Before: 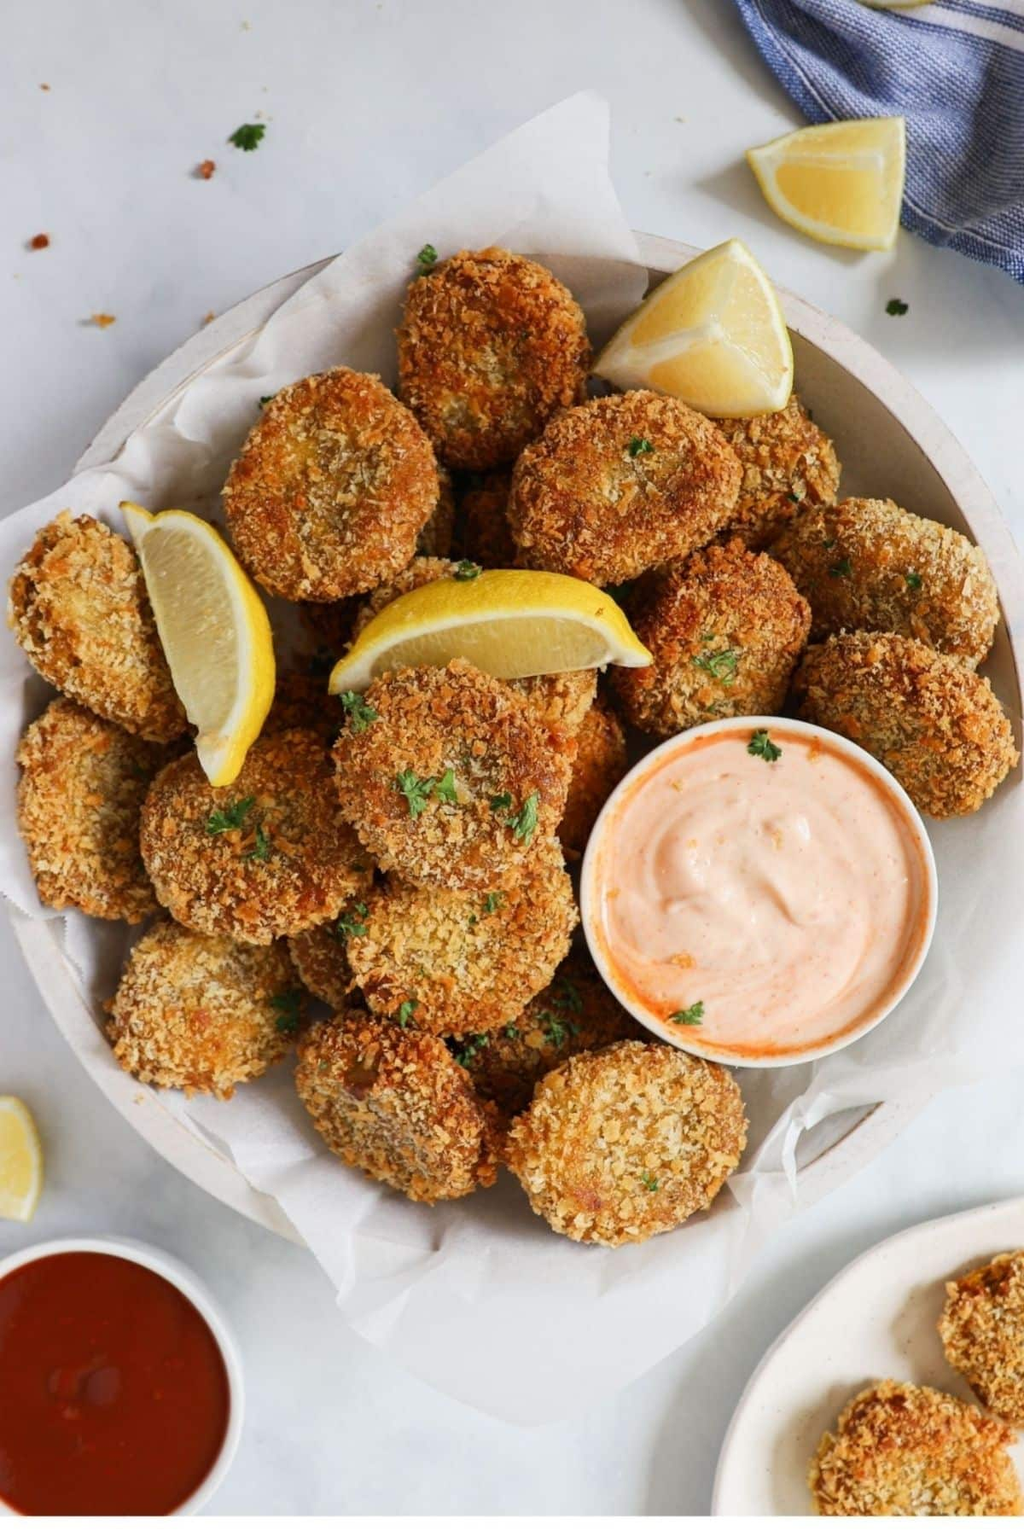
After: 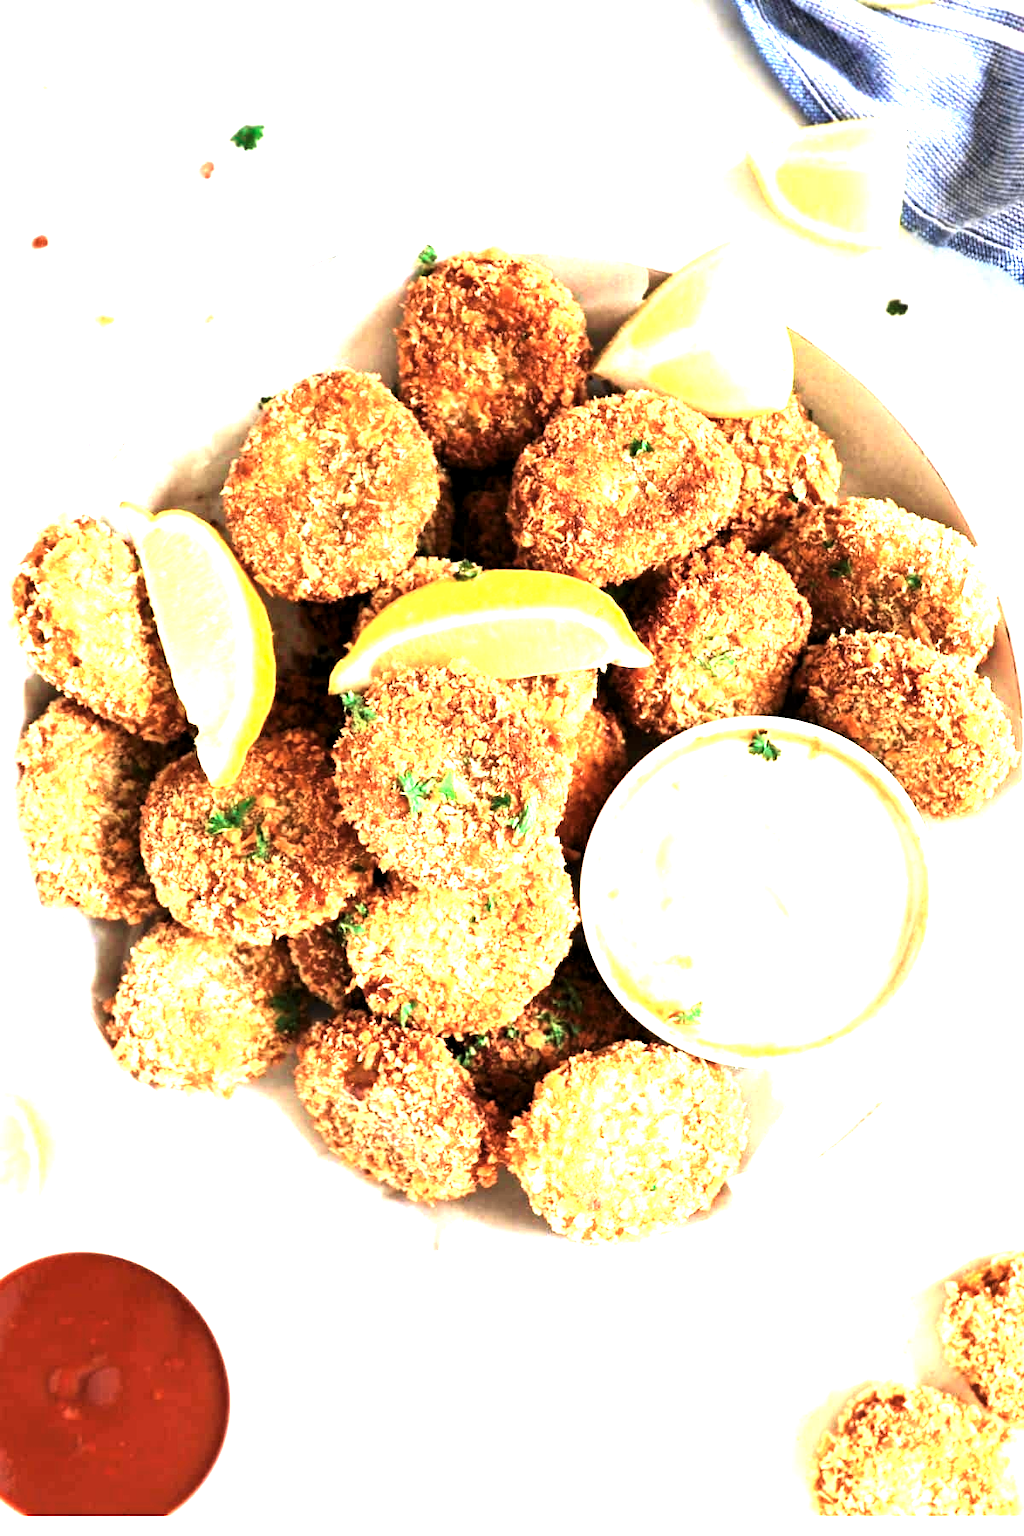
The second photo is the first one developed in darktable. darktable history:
exposure: black level correction 0, exposure 1.2 EV, compensate exposure bias true, compensate highlight preservation false
levels: levels [0.044, 0.475, 0.791]
tone curve: curves: ch0 [(0, 0) (0.051, 0.027) (0.096, 0.071) (0.219, 0.248) (0.428, 0.52) (0.596, 0.713) (0.727, 0.823) (0.859, 0.924) (1, 1)]; ch1 [(0, 0) (0.1, 0.038) (0.318, 0.221) (0.413, 0.325) (0.443, 0.412) (0.483, 0.474) (0.503, 0.501) (0.516, 0.515) (0.548, 0.575) (0.561, 0.596) (0.594, 0.647) (0.666, 0.701) (1, 1)]; ch2 [(0, 0) (0.453, 0.435) (0.479, 0.476) (0.504, 0.5) (0.52, 0.526) (0.557, 0.585) (0.583, 0.608) (0.824, 0.815) (1, 1)], color space Lab, independent channels, preserve colors none
